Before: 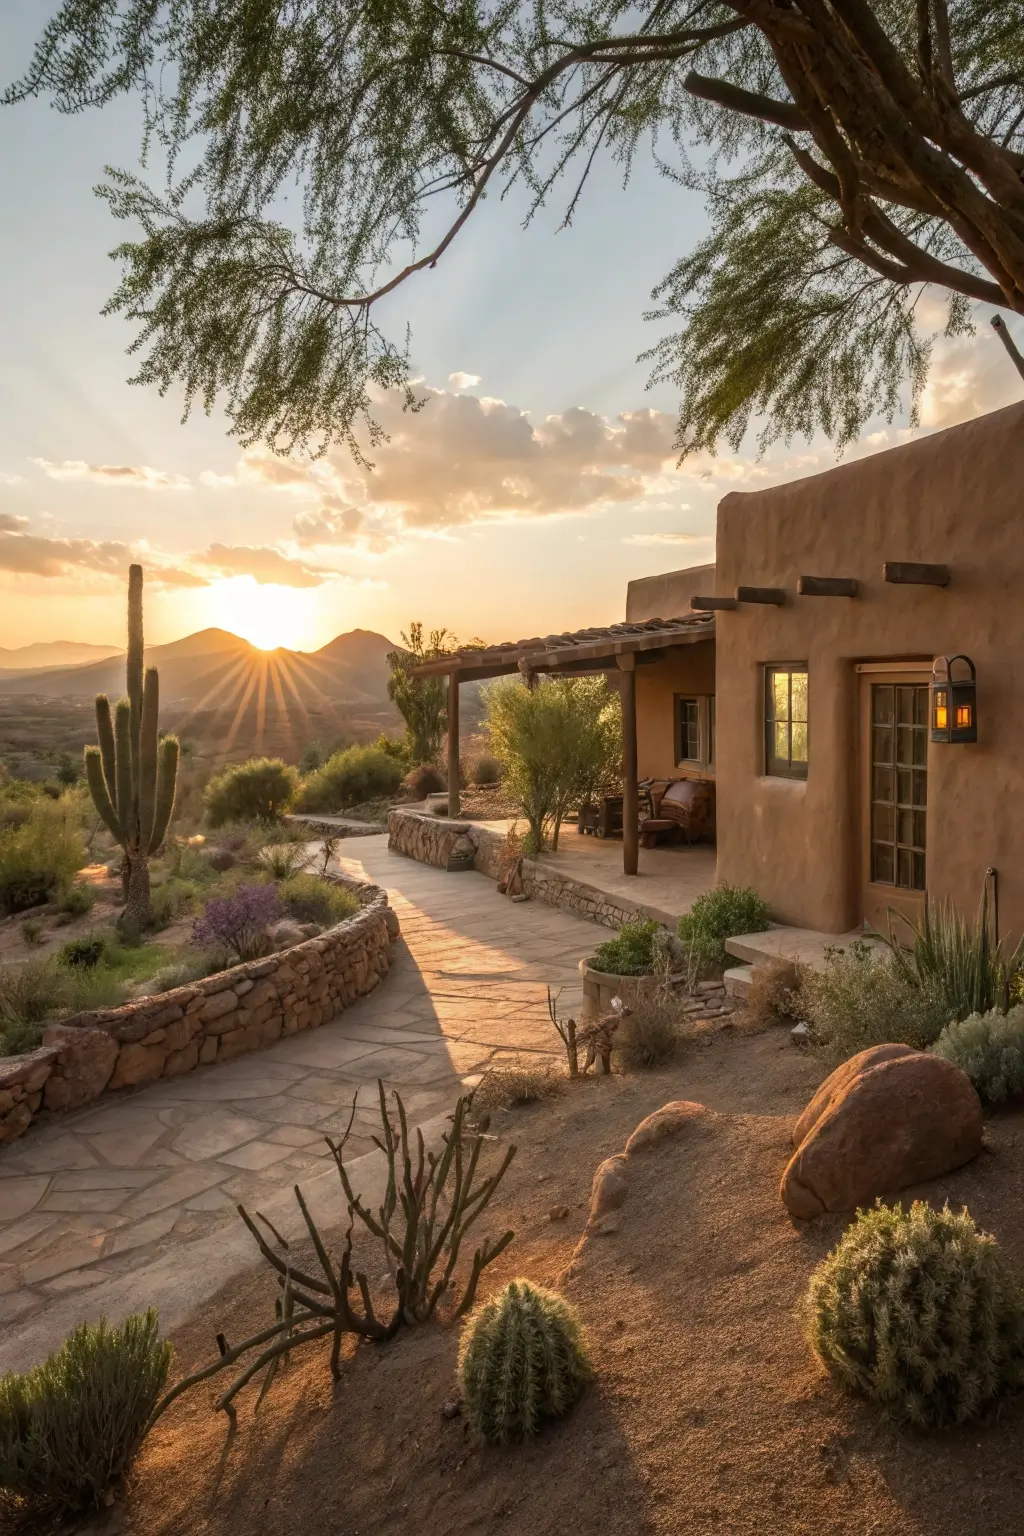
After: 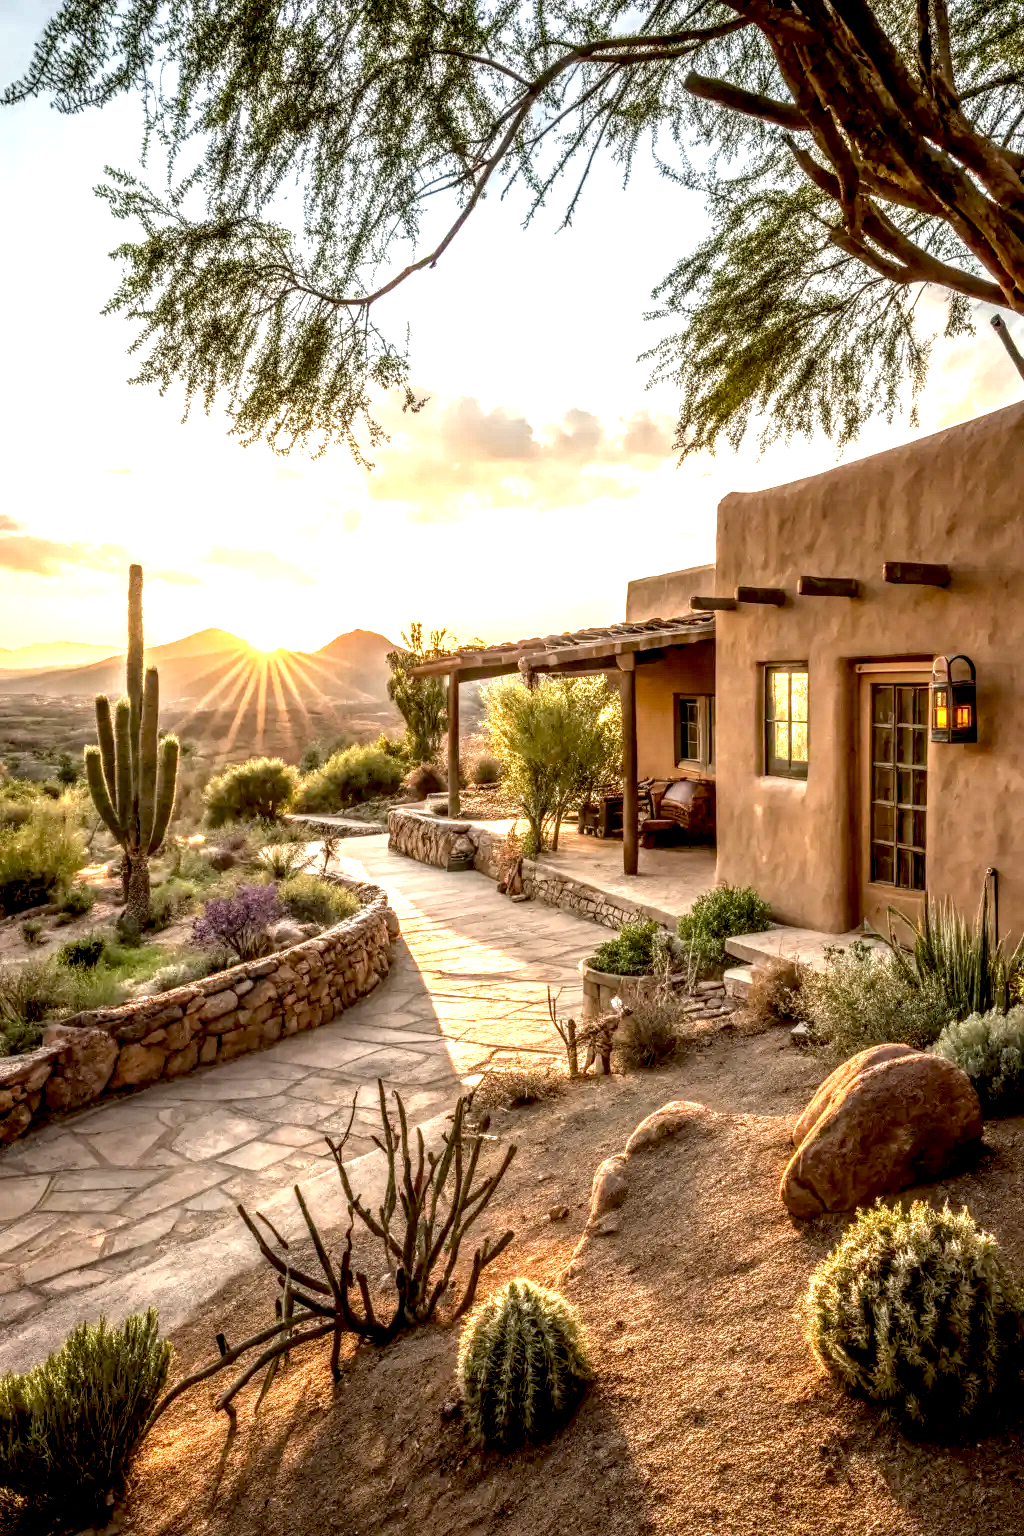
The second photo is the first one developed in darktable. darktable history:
exposure: black level correction 0.011, exposure 1.088 EV, compensate exposure bias true, compensate highlight preservation false
local contrast: highlights 0%, shadows 0%, detail 182%
